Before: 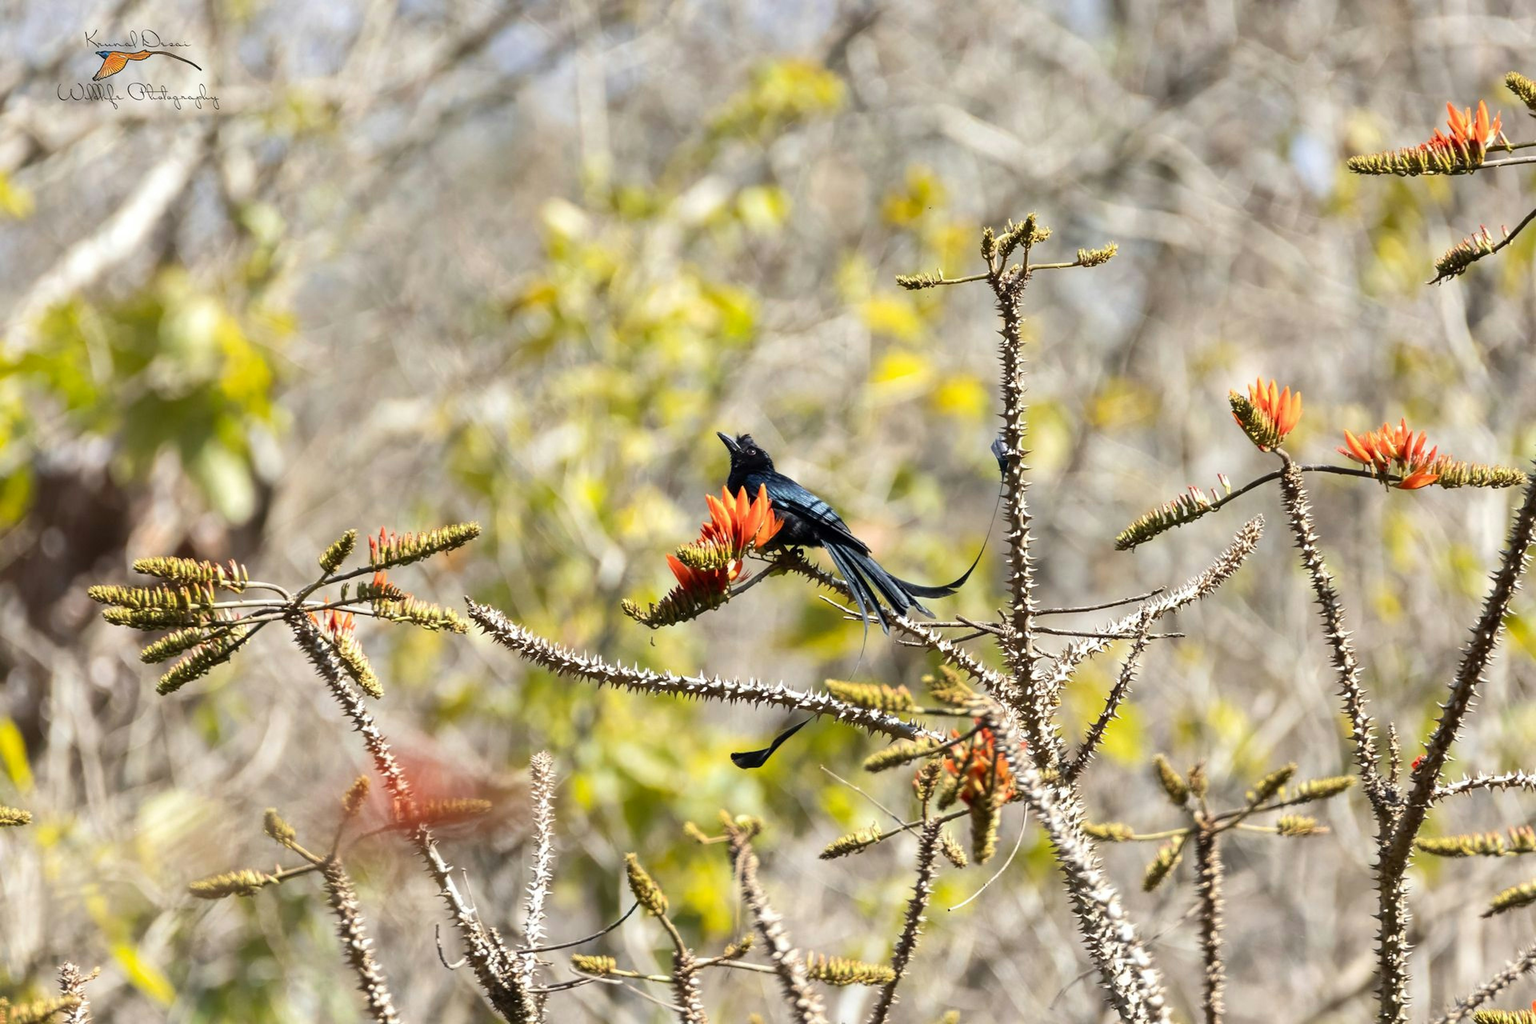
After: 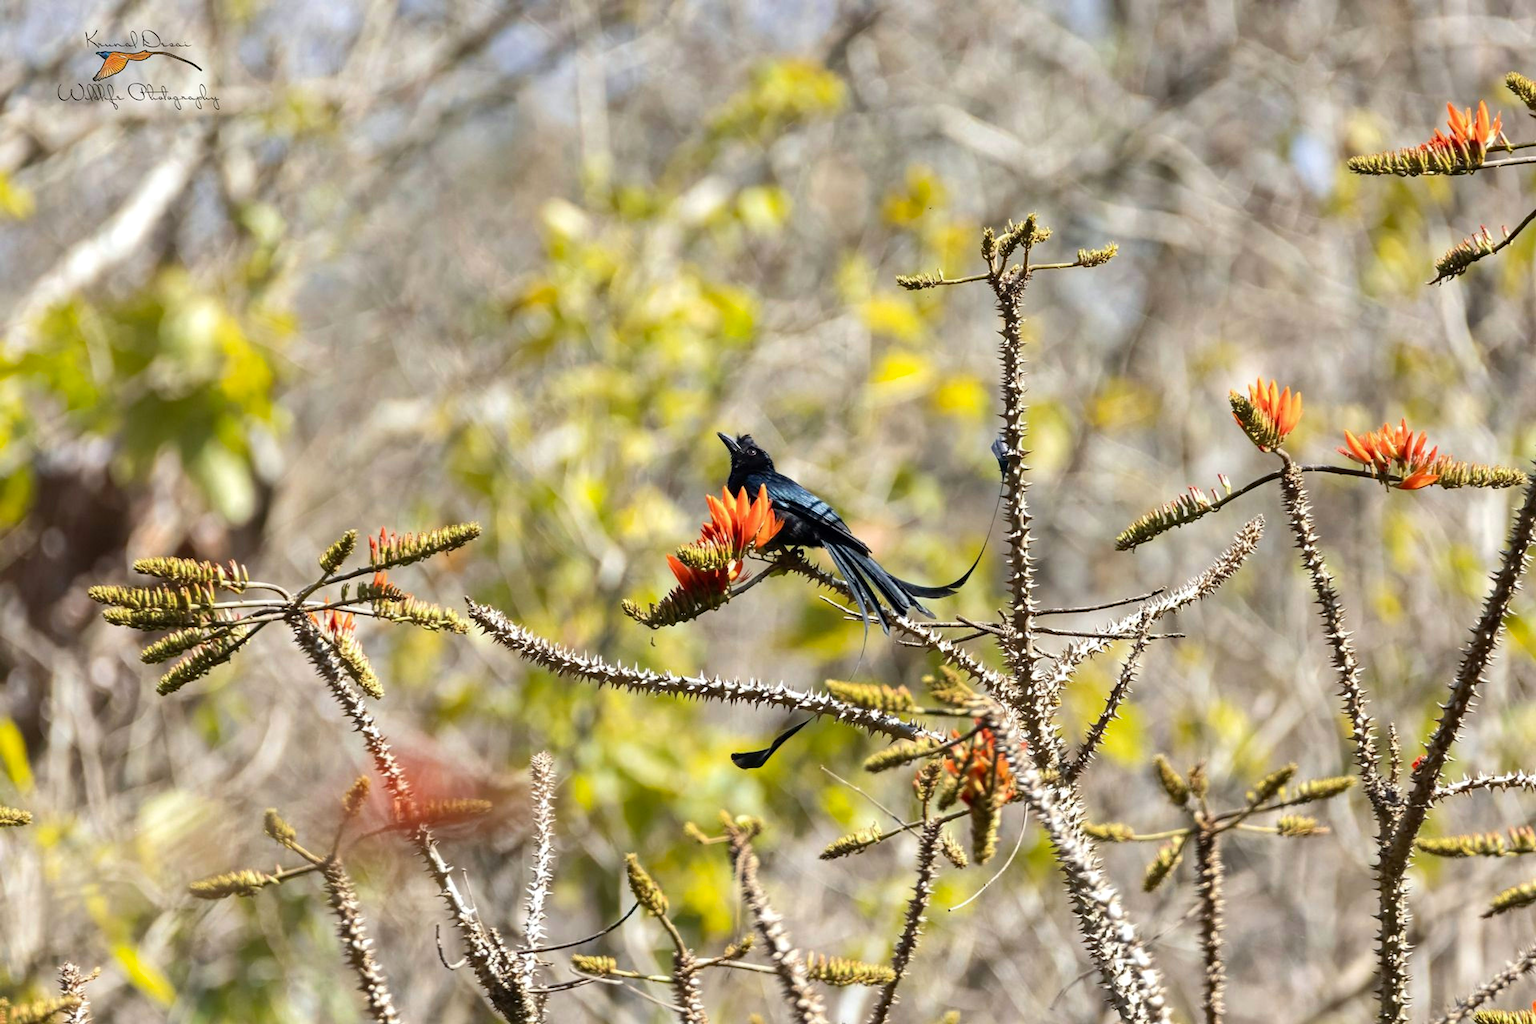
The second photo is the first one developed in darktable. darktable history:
haze removal: compatibility mode true, adaptive false
shadows and highlights: shadows 30.86, highlights 0, soften with gaussian
